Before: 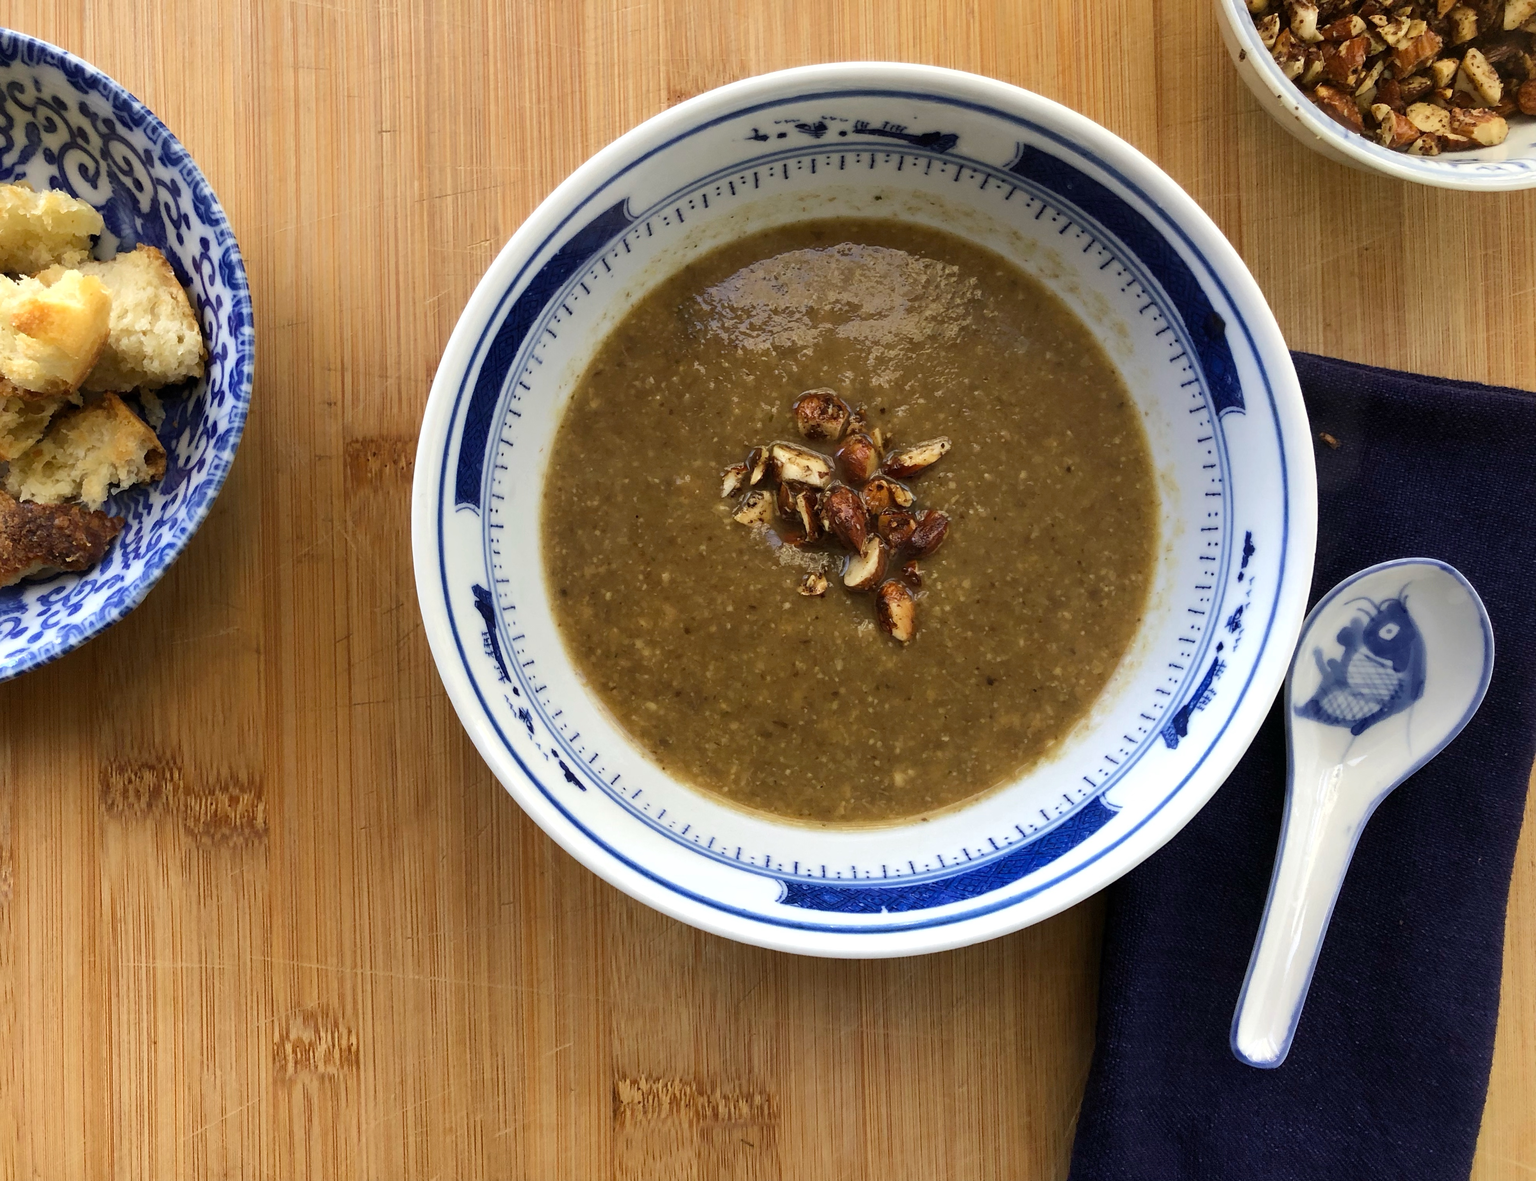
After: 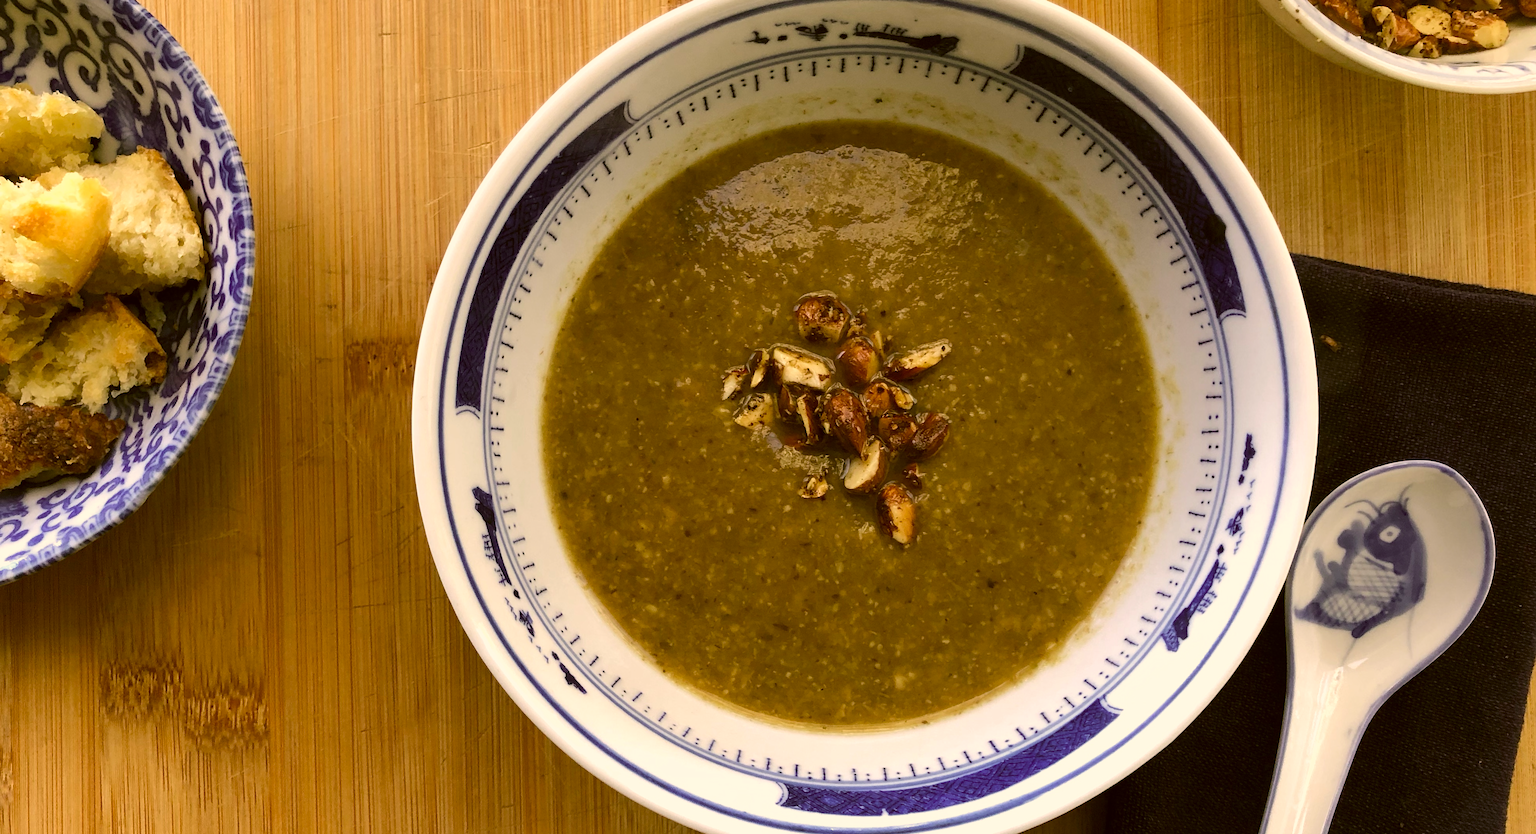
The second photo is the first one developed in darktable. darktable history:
color correction: highlights a* 8.98, highlights b* 15.09, shadows a* -0.49, shadows b* 26.52
crop and rotate: top 8.293%, bottom 20.996%
